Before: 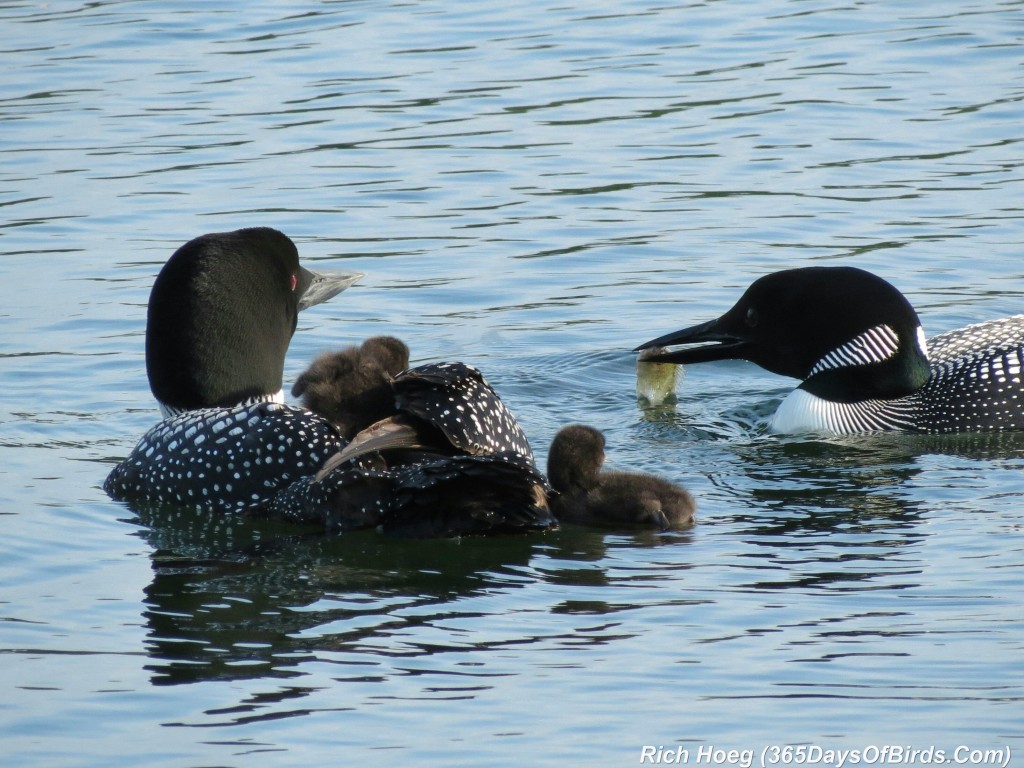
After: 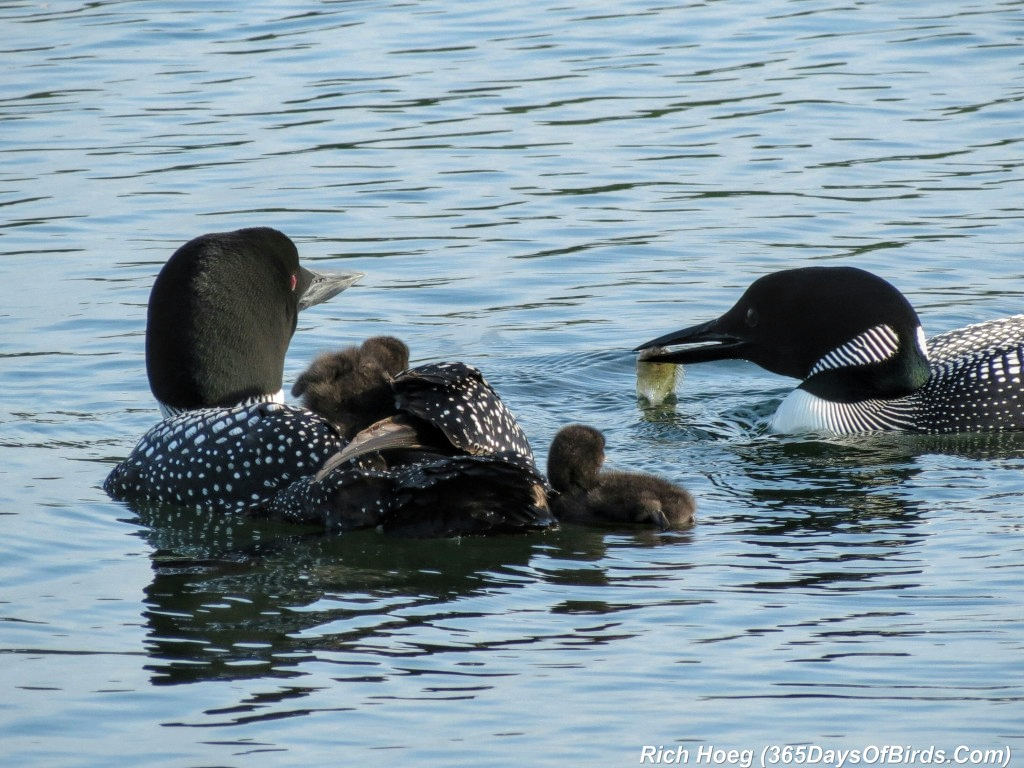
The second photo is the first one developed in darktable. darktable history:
levels: levels [0.016, 0.5, 0.996]
local contrast: on, module defaults
